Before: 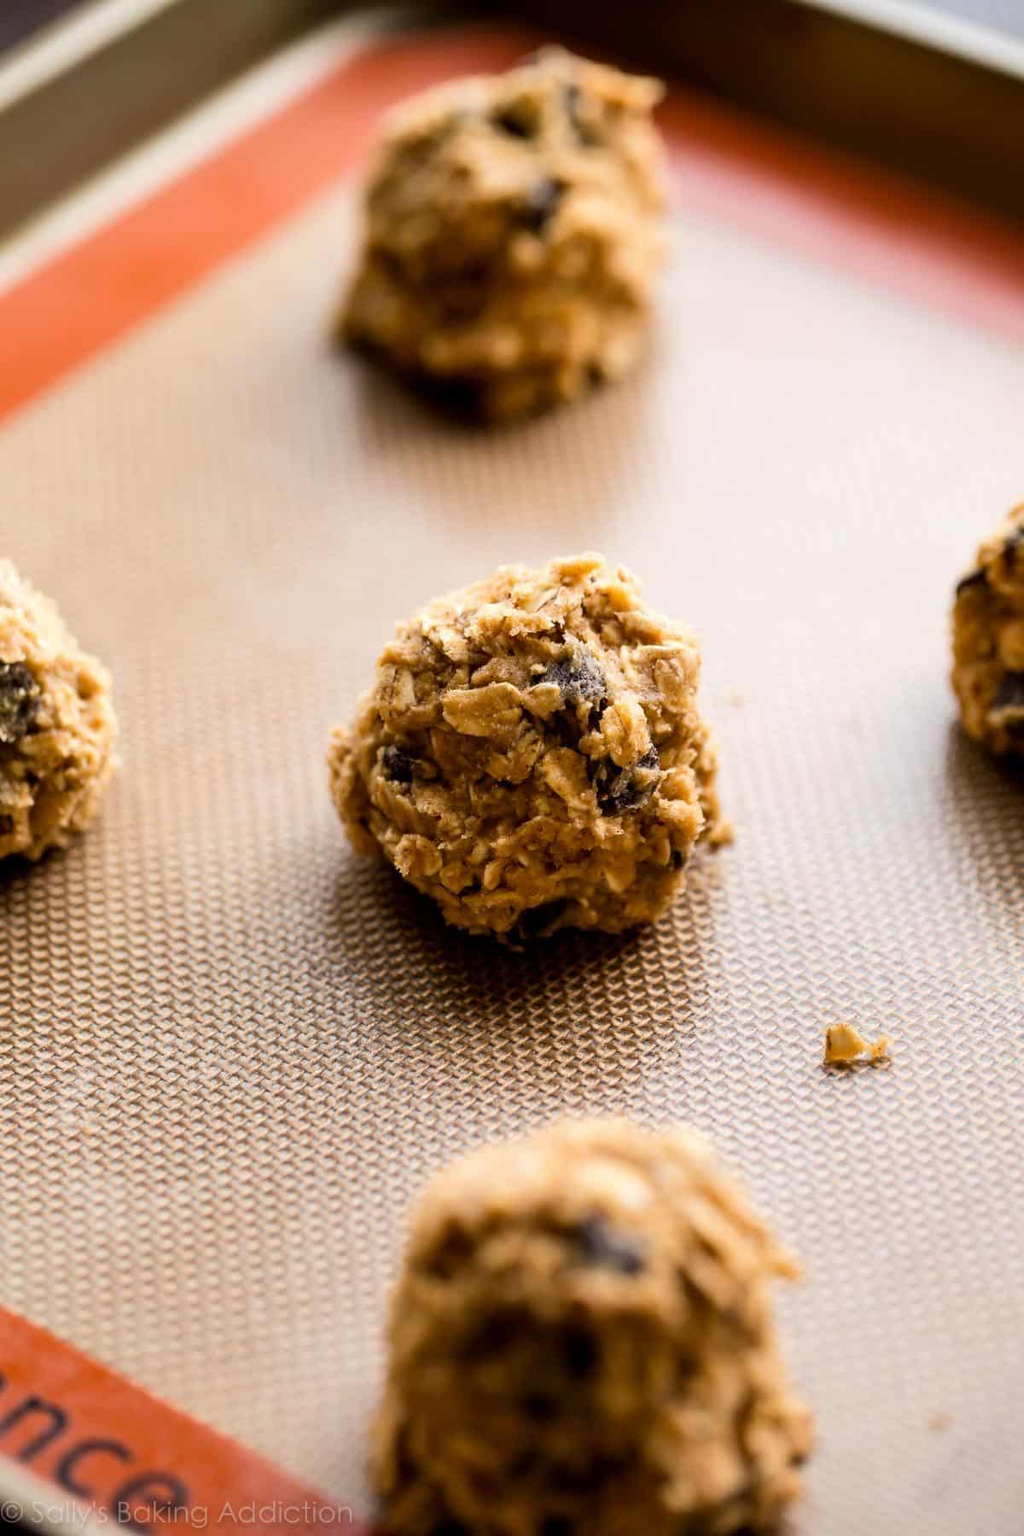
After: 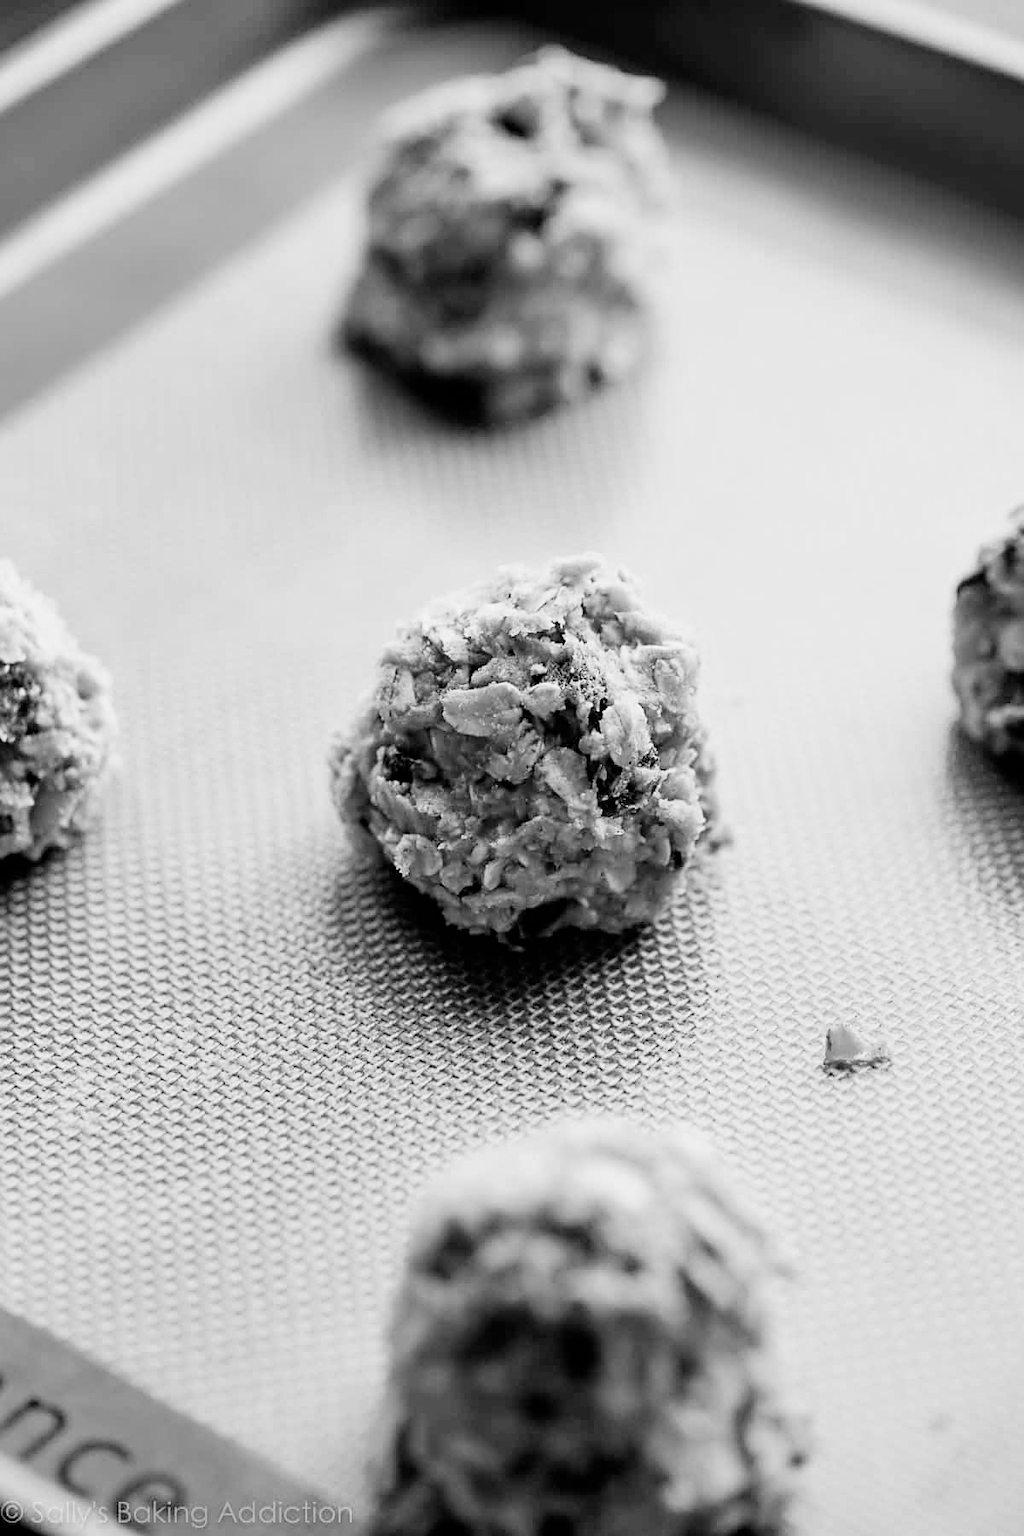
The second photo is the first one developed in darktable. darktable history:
monochrome: a -6.99, b 35.61, size 1.4
sharpen: on, module defaults
filmic rgb: black relative exposure -7.65 EV, white relative exposure 4.56 EV, hardness 3.61, color science v6 (2022)
exposure: black level correction 0, exposure 1 EV, compensate exposure bias true, compensate highlight preservation false
haze removal: compatibility mode true, adaptive false
